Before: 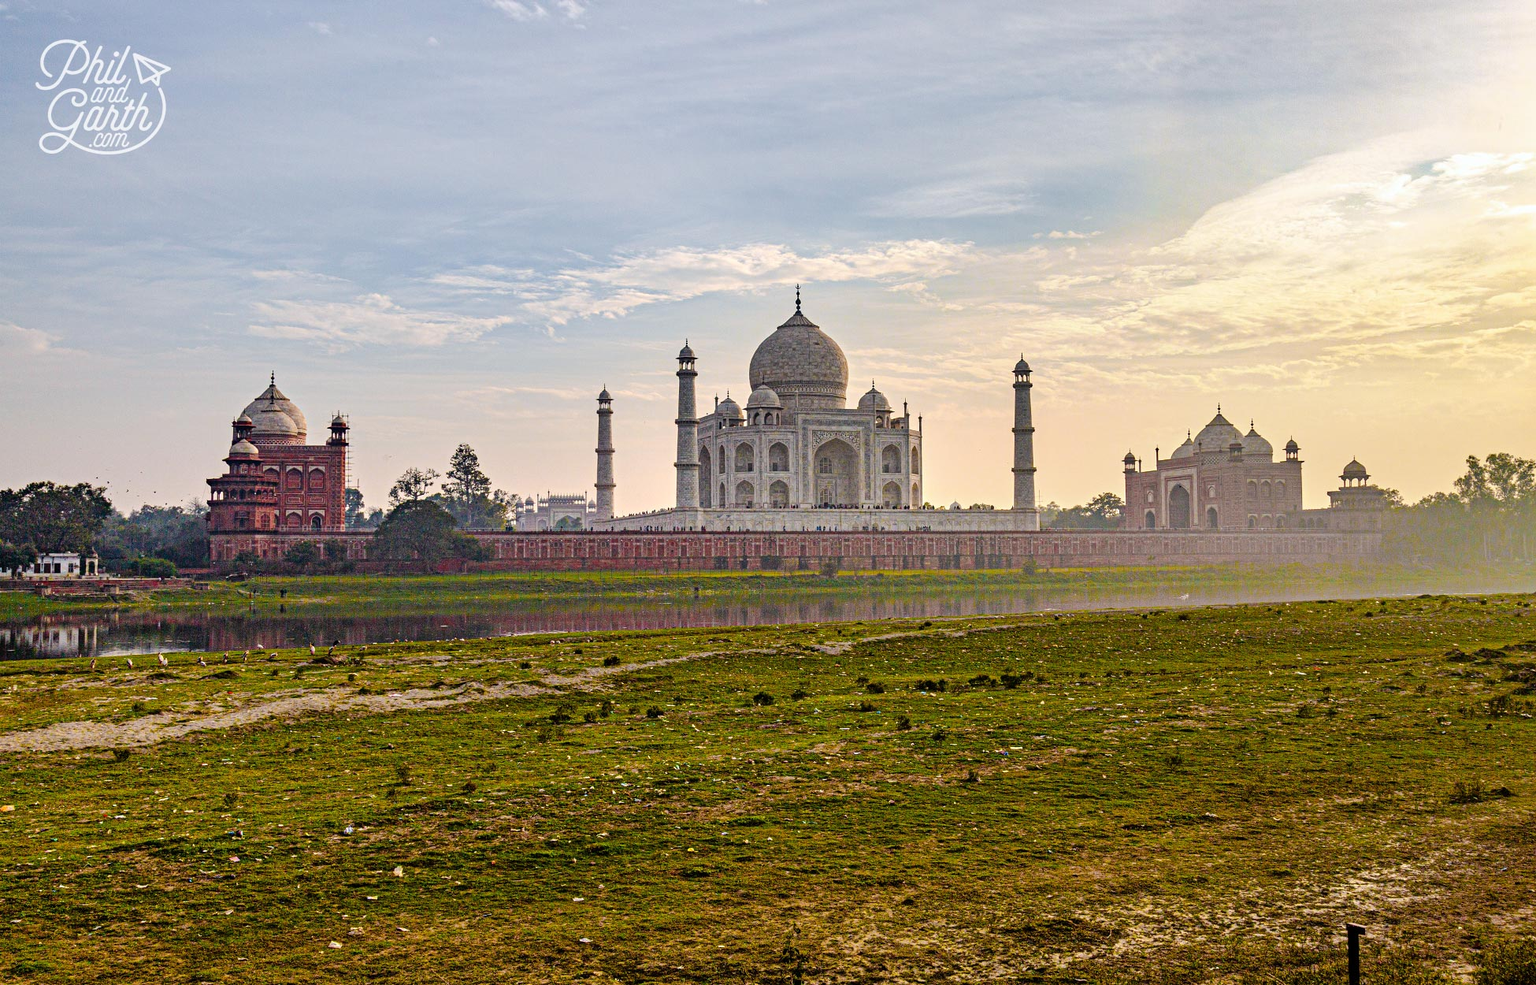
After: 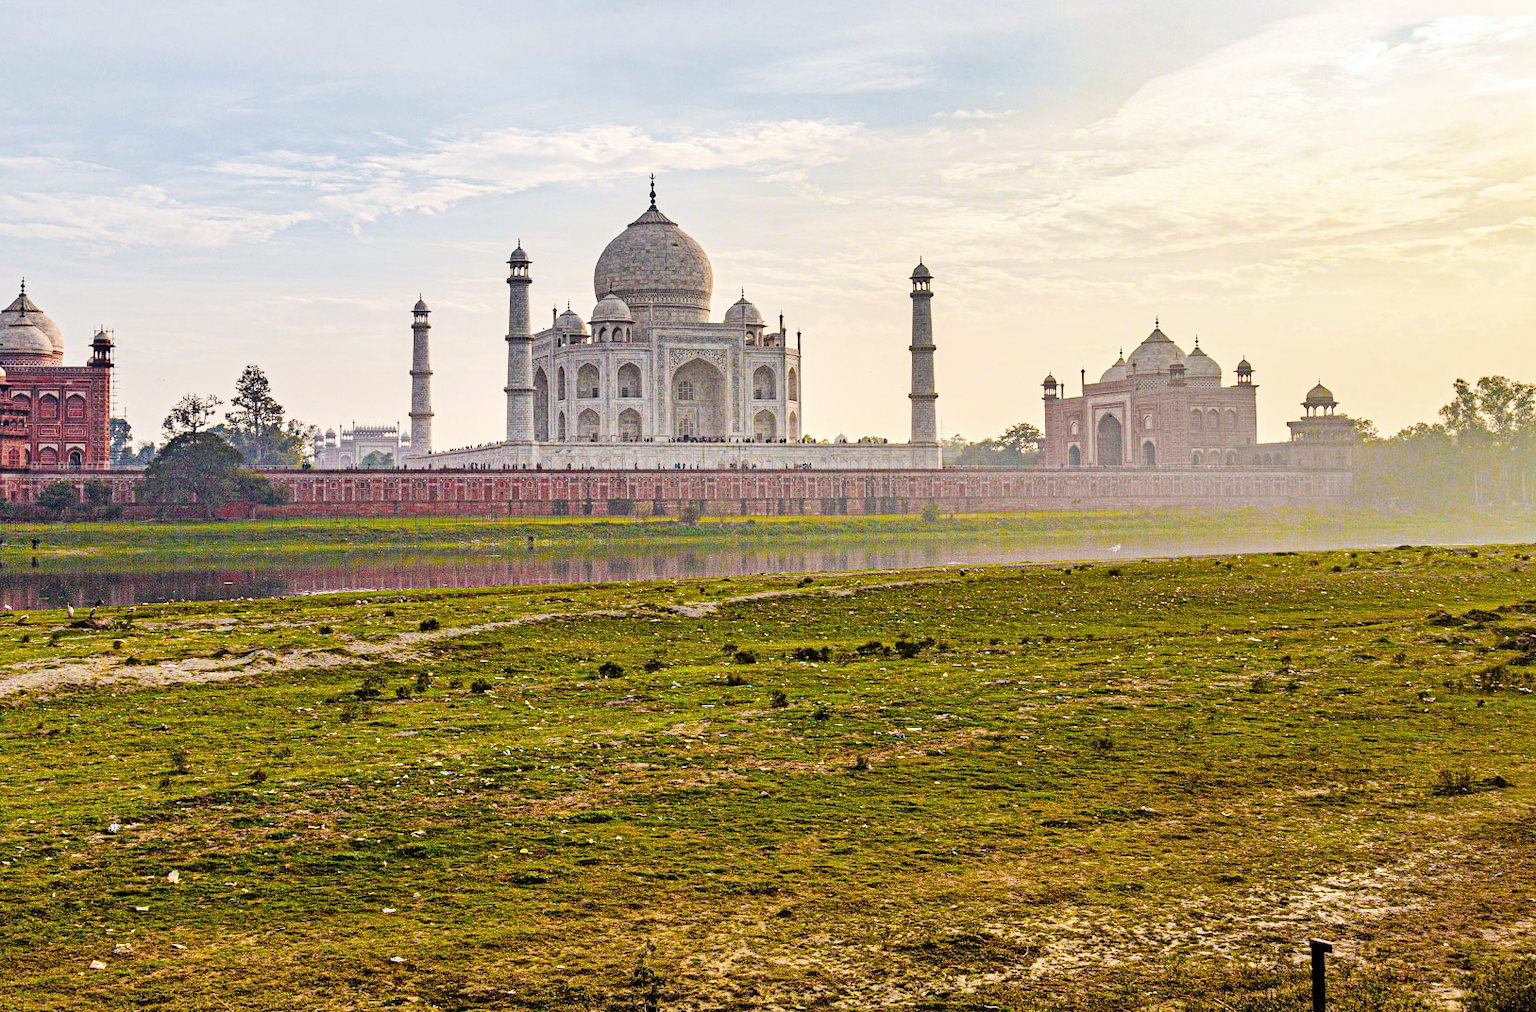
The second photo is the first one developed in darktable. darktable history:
crop: left 16.53%, top 14.217%
exposure: compensate exposure bias true, compensate highlight preservation false
base curve: curves: ch0 [(0, 0) (0.204, 0.334) (0.55, 0.733) (1, 1)], preserve colors none
